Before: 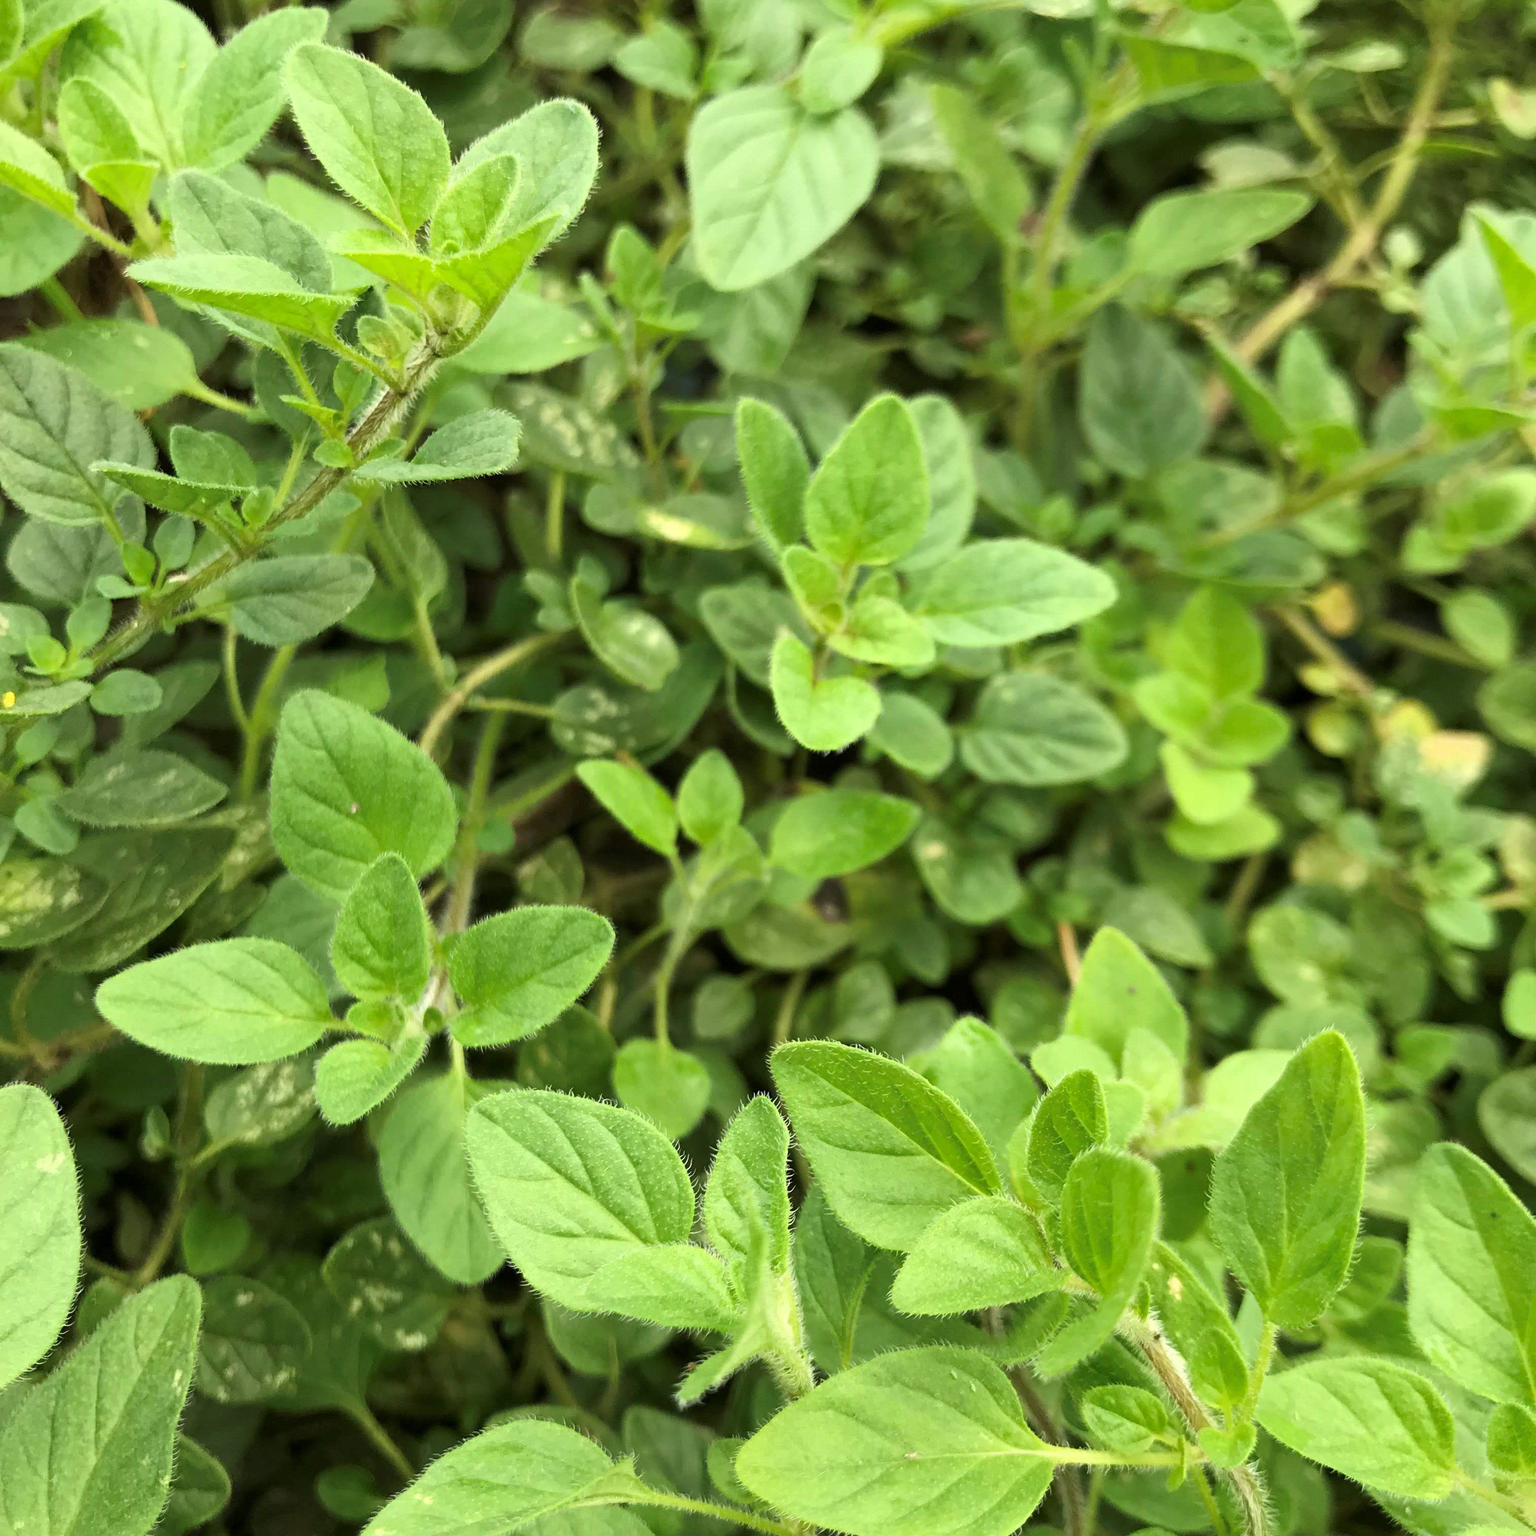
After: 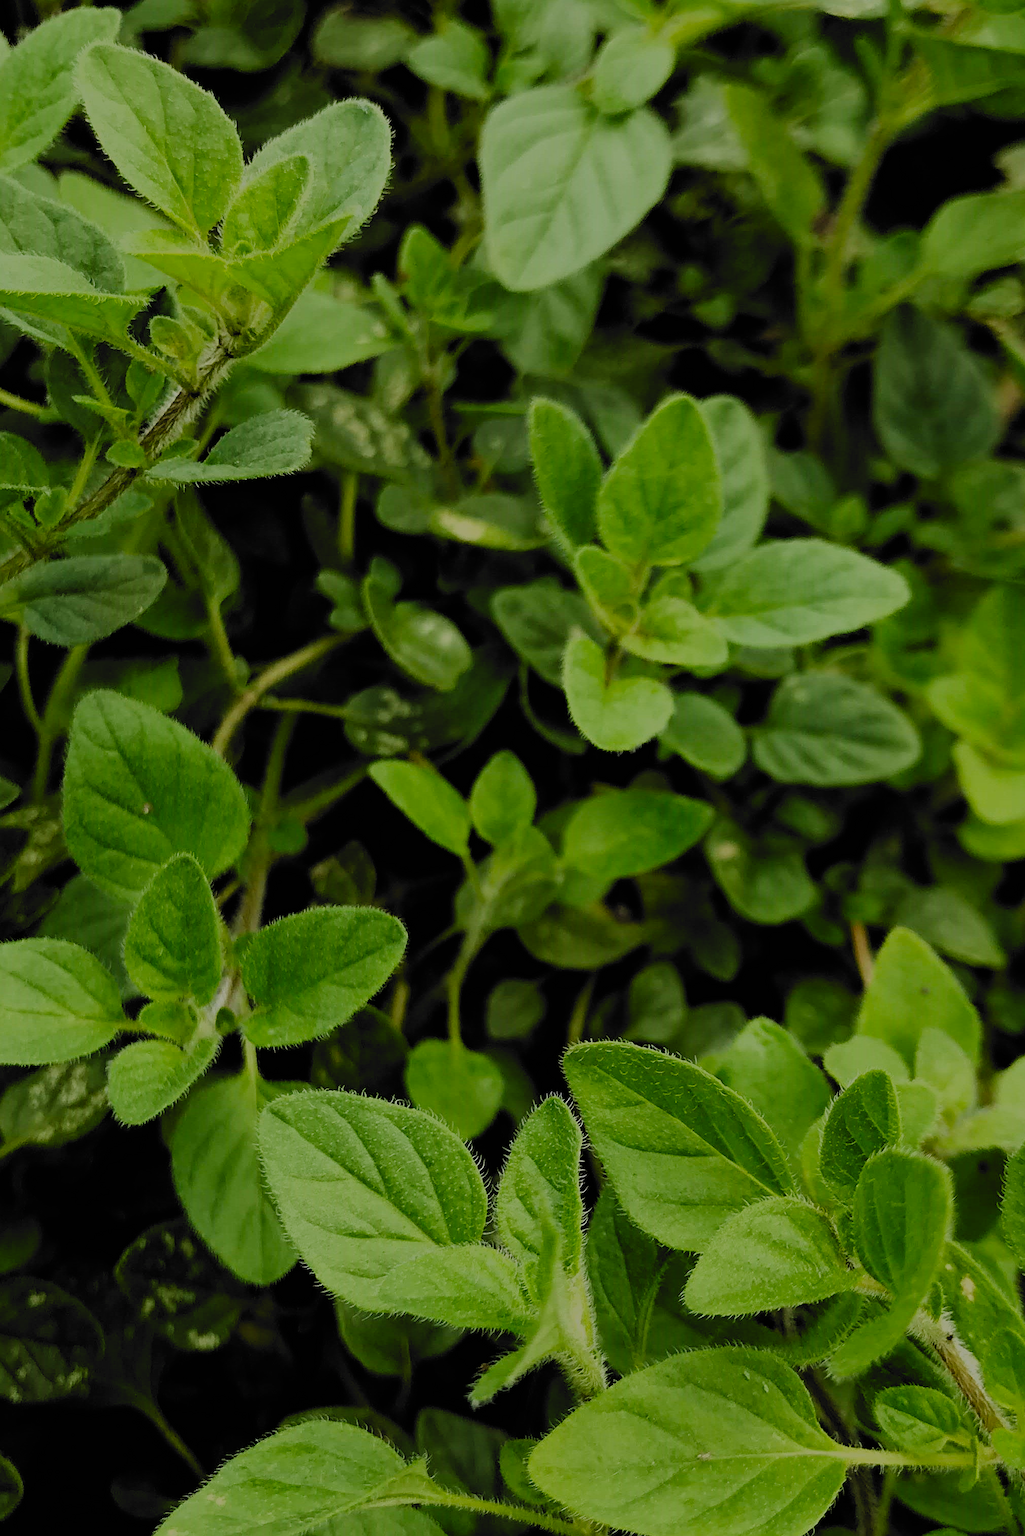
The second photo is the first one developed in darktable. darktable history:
sharpen: on, module defaults
exposure: exposure -1.499 EV, compensate highlight preservation false
filmic rgb: black relative exposure -5.02 EV, white relative exposure 3.97 EV, hardness 2.89, contrast 1.297, highlights saturation mix -30.99%, add noise in highlights 0, preserve chrominance no, color science v3 (2019), use custom middle-gray values true, contrast in highlights soft
crop and rotate: left 13.565%, right 19.684%
